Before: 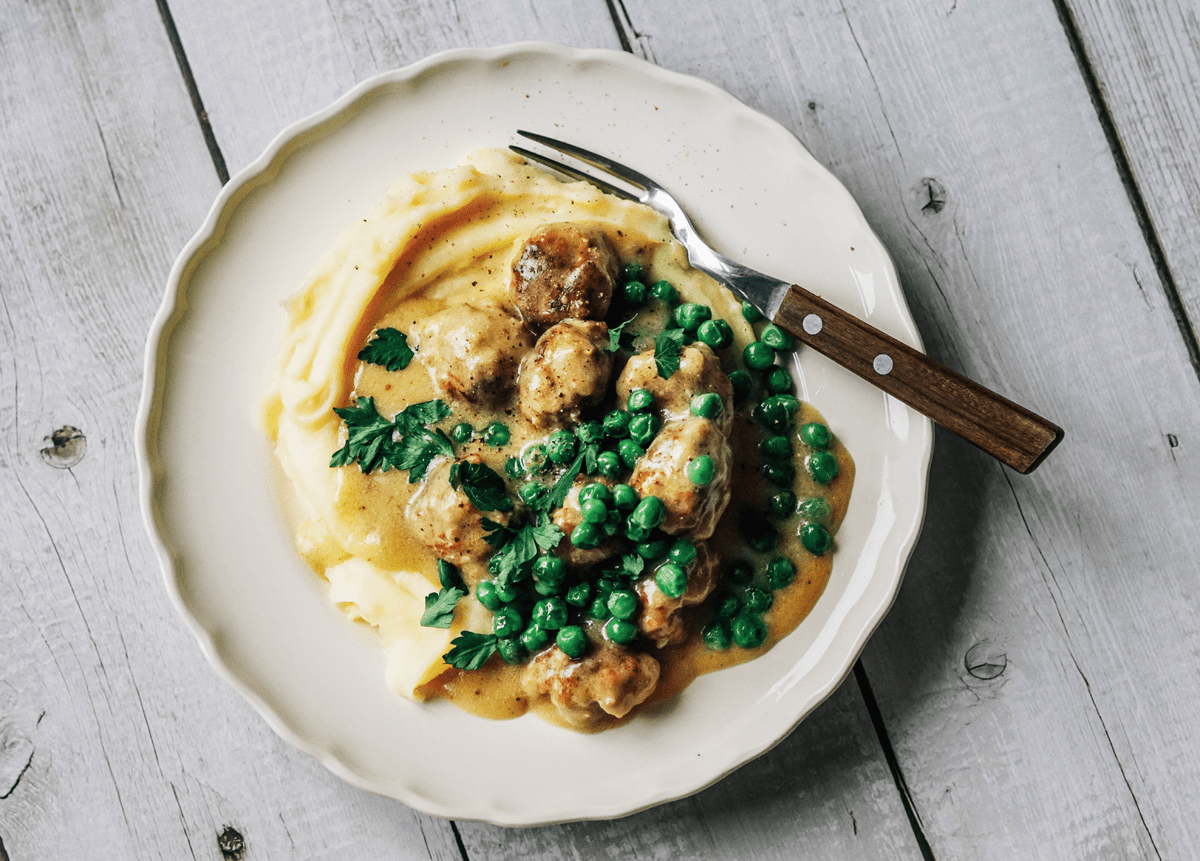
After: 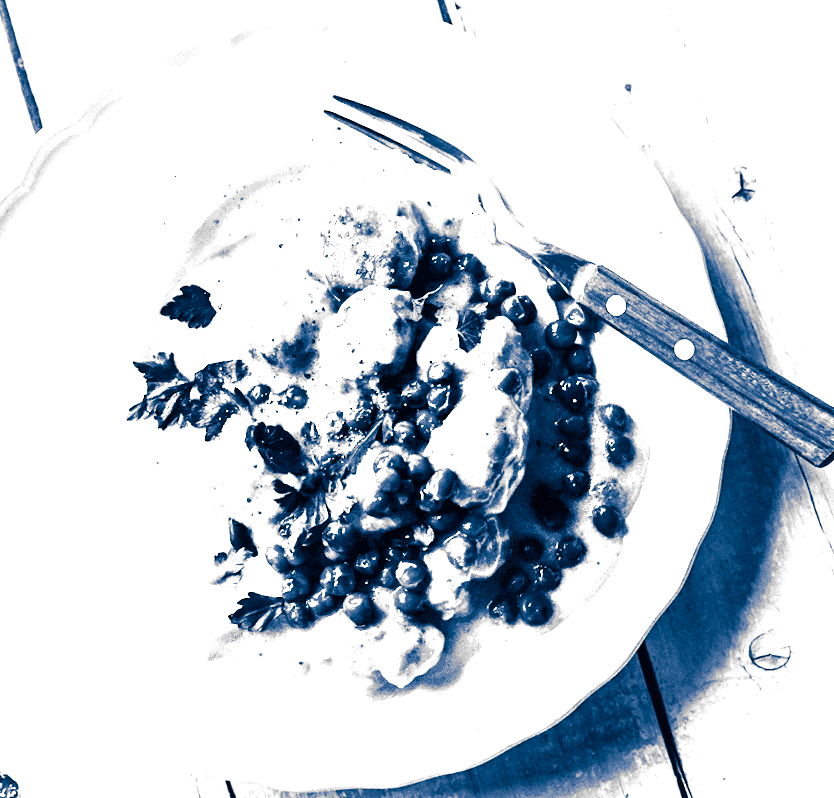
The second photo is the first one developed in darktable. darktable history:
tone equalizer: -8 EV -1.84 EV, -7 EV -1.16 EV, -6 EV -1.62 EV, smoothing diameter 25%, edges refinement/feathering 10, preserve details guided filter
crop and rotate: angle -3.27°, left 14.277%, top 0.028%, right 10.766%, bottom 0.028%
white balance: red 4.26, blue 1.802
local contrast: mode bilateral grid, contrast 10, coarseness 25, detail 110%, midtone range 0.2
split-toning: shadows › hue 226.8°, shadows › saturation 1, highlights › saturation 0, balance -61.41
monochrome: on, module defaults
